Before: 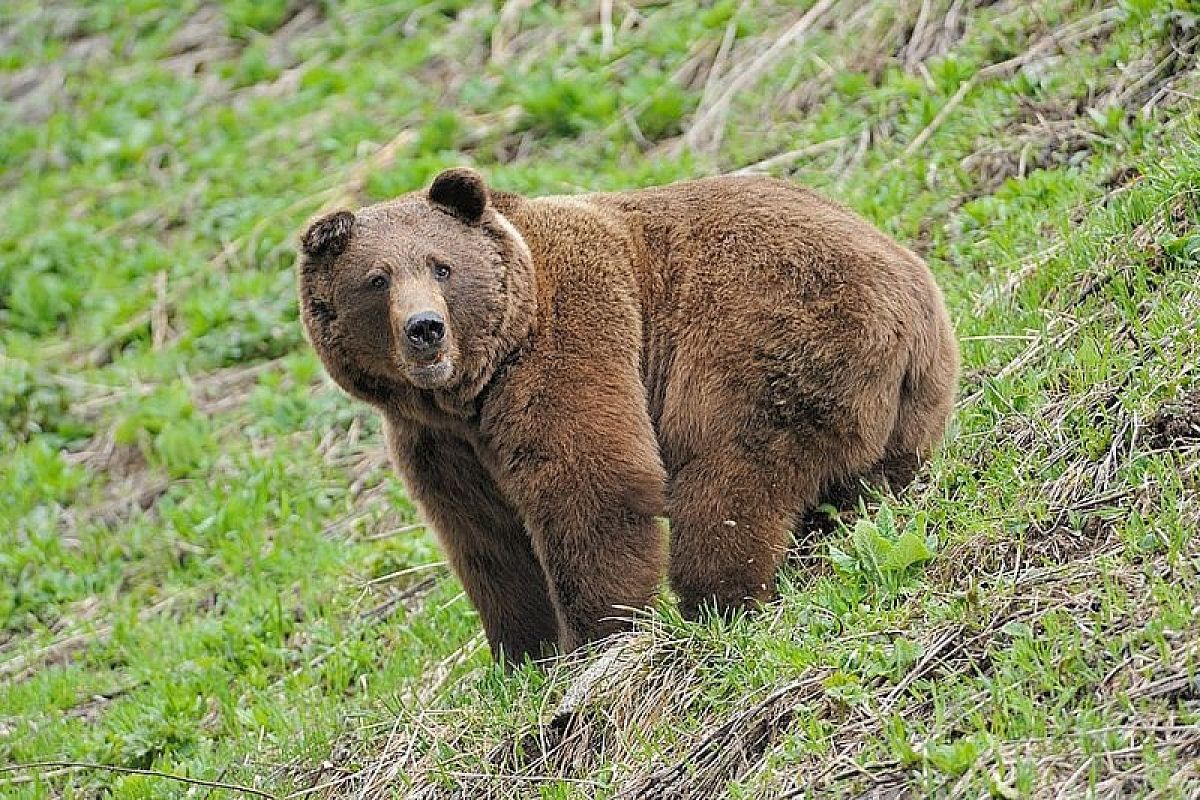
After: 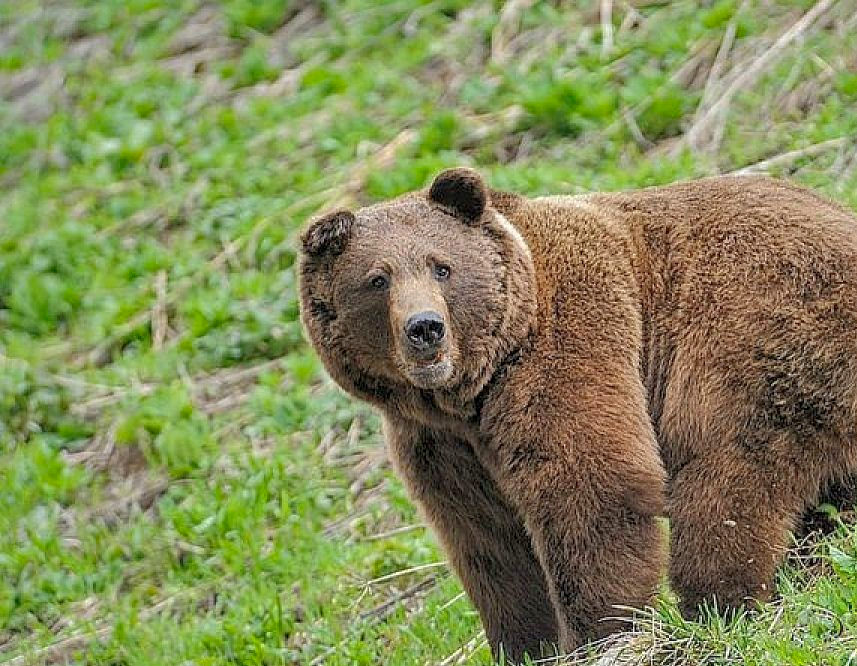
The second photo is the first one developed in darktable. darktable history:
local contrast: on, module defaults
shadows and highlights: shadows 39.56, highlights -59.86
crop: right 28.553%, bottom 16.667%
levels: levels [0, 0.478, 1]
